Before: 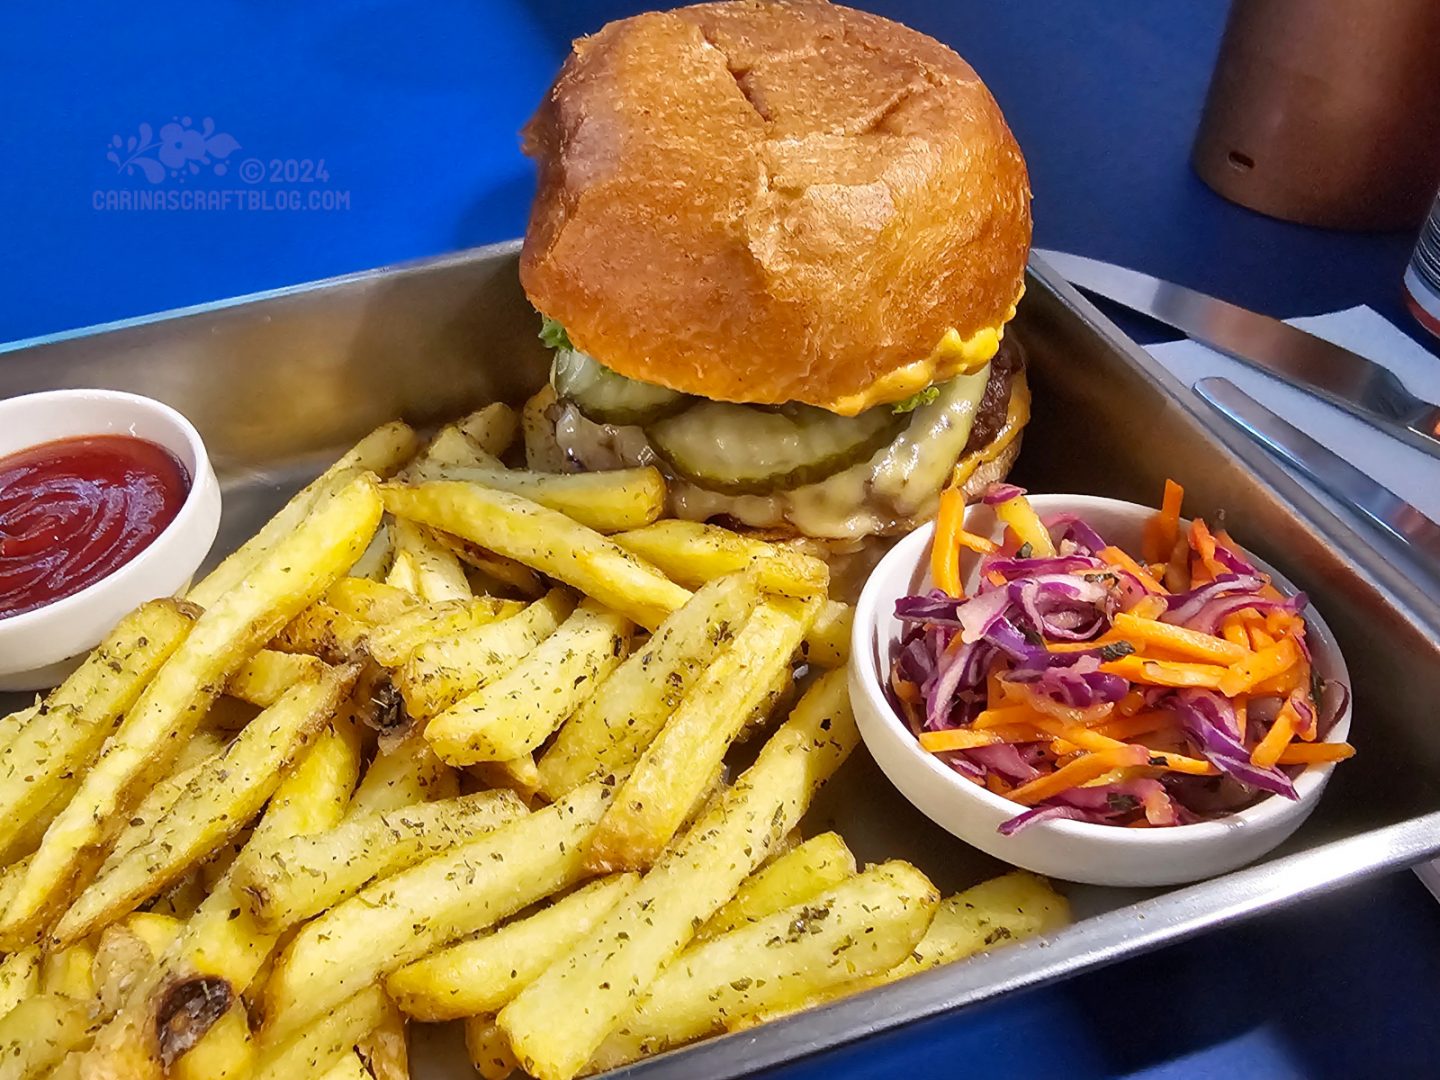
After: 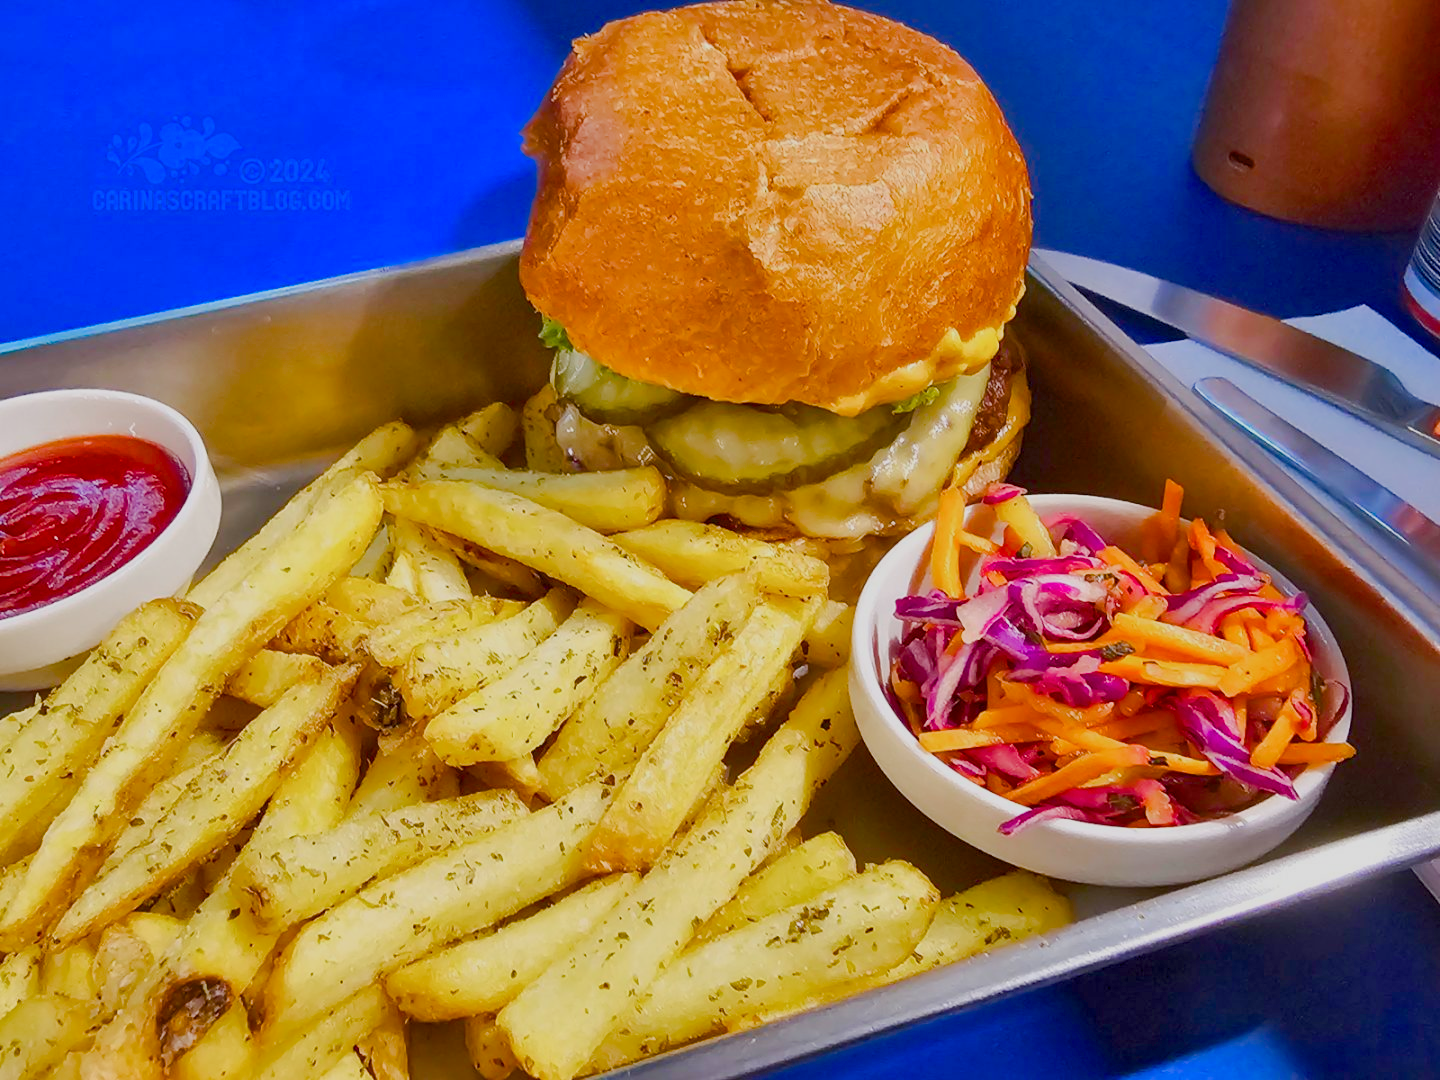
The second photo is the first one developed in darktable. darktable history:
color balance rgb: linear chroma grading › shadows 20.104%, linear chroma grading › highlights 2.742%, linear chroma grading › mid-tones 9.714%, perceptual saturation grading › global saturation 0.825%, perceptual saturation grading › highlights -17.232%, perceptual saturation grading › mid-tones 33.215%, perceptual saturation grading › shadows 50.275%, perceptual brilliance grading › highlights 6.949%, perceptual brilliance grading › mid-tones 17.165%, perceptual brilliance grading › shadows -5.389%, contrast -29.934%
